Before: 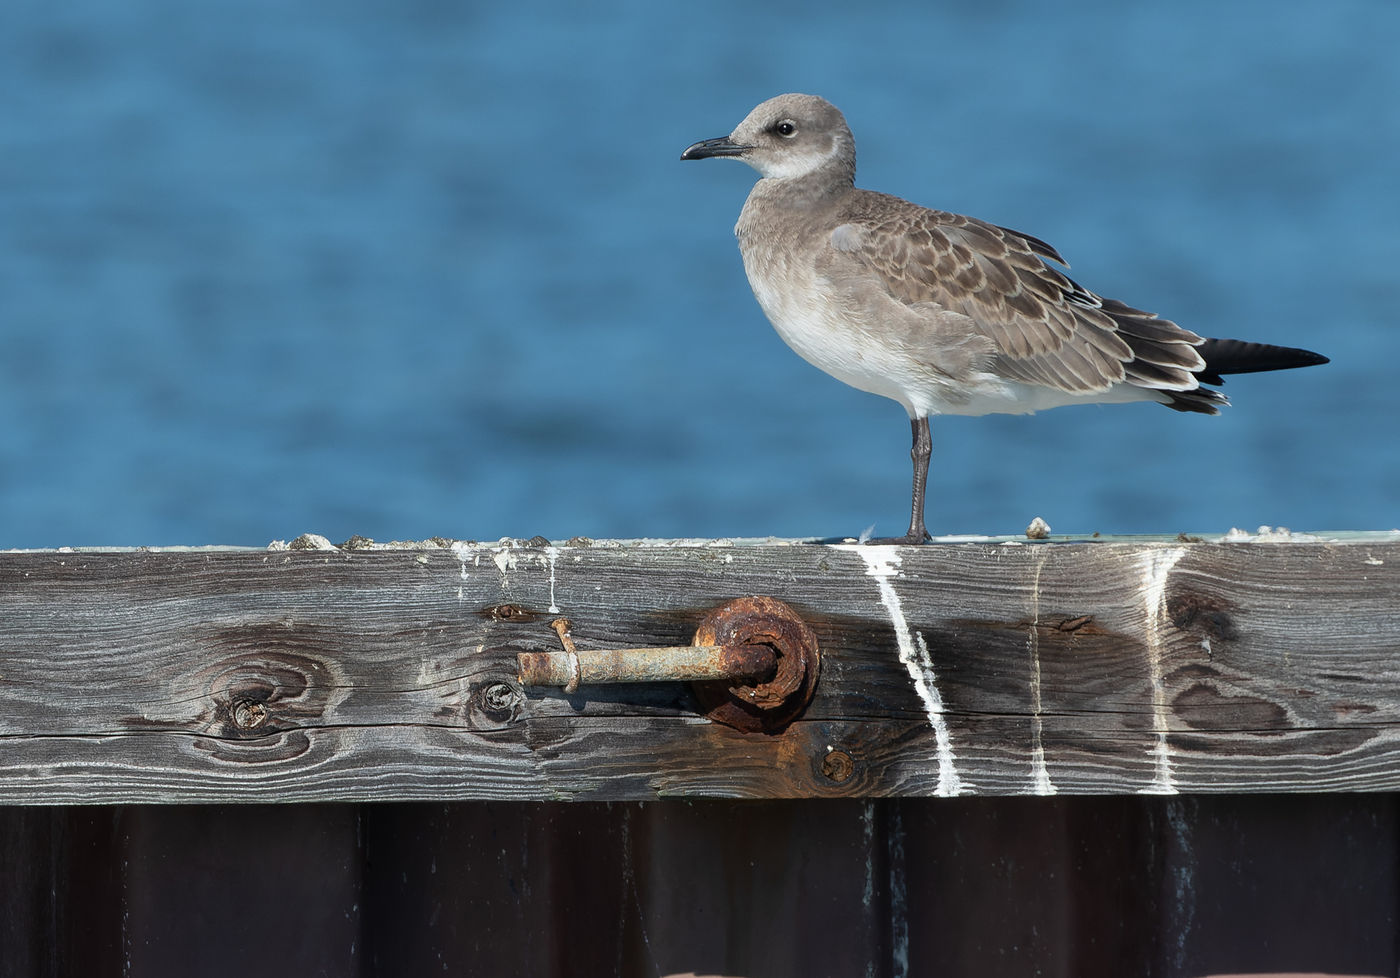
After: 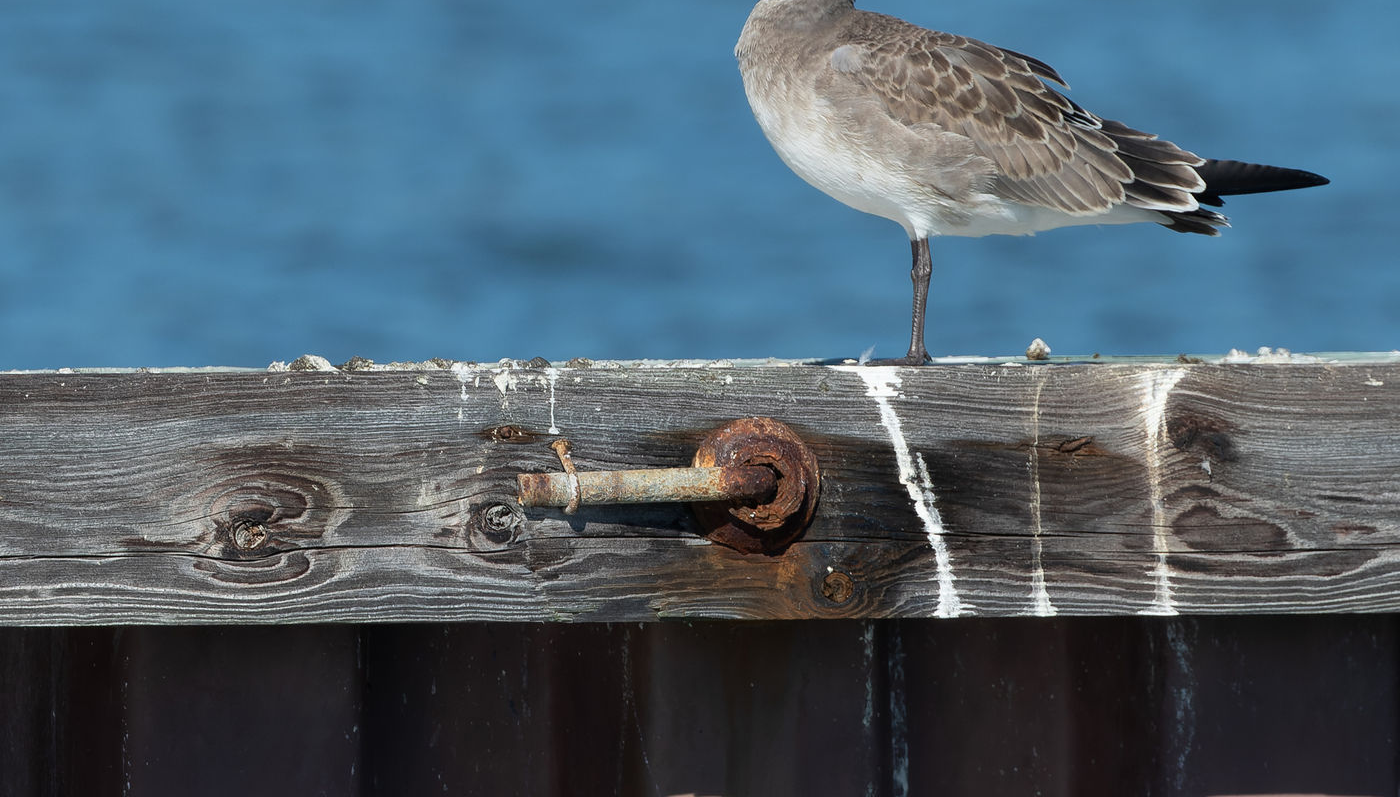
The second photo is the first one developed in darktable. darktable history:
crop and rotate: top 18.425%
